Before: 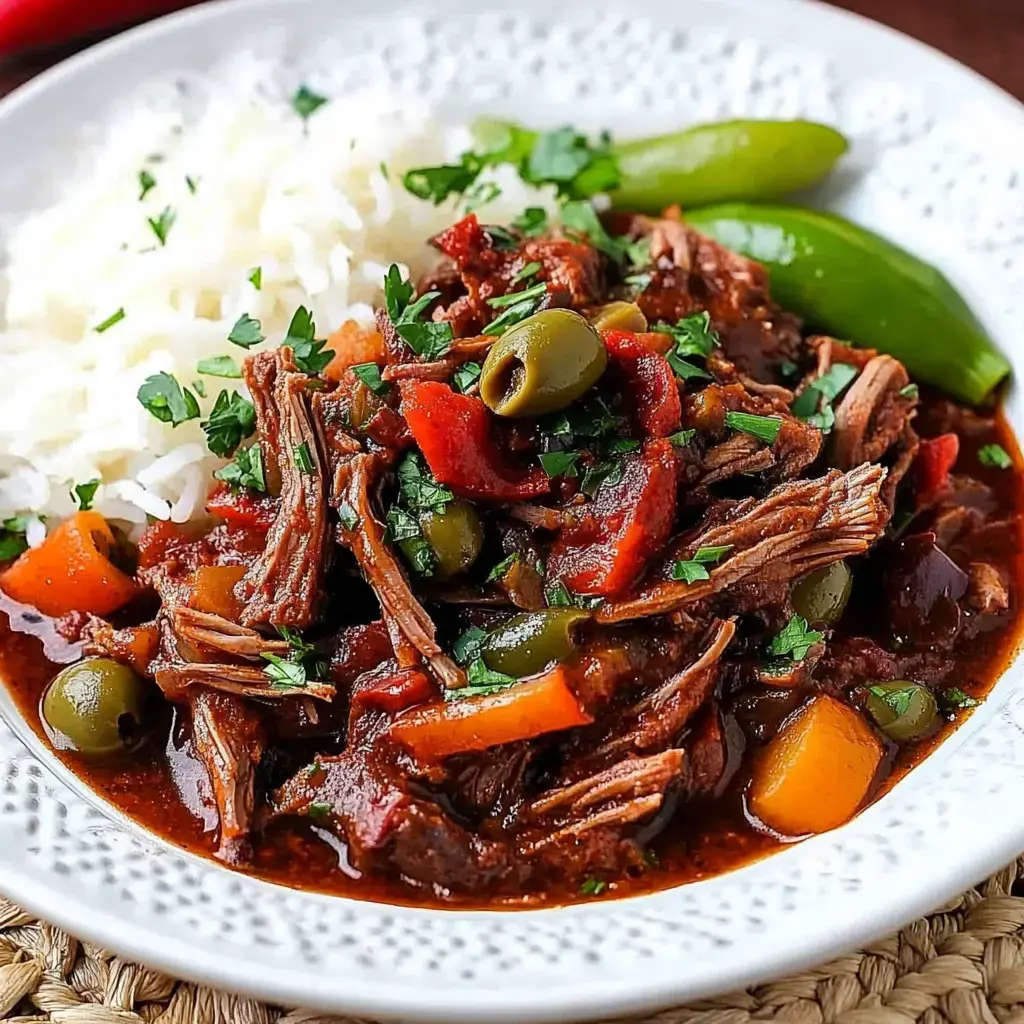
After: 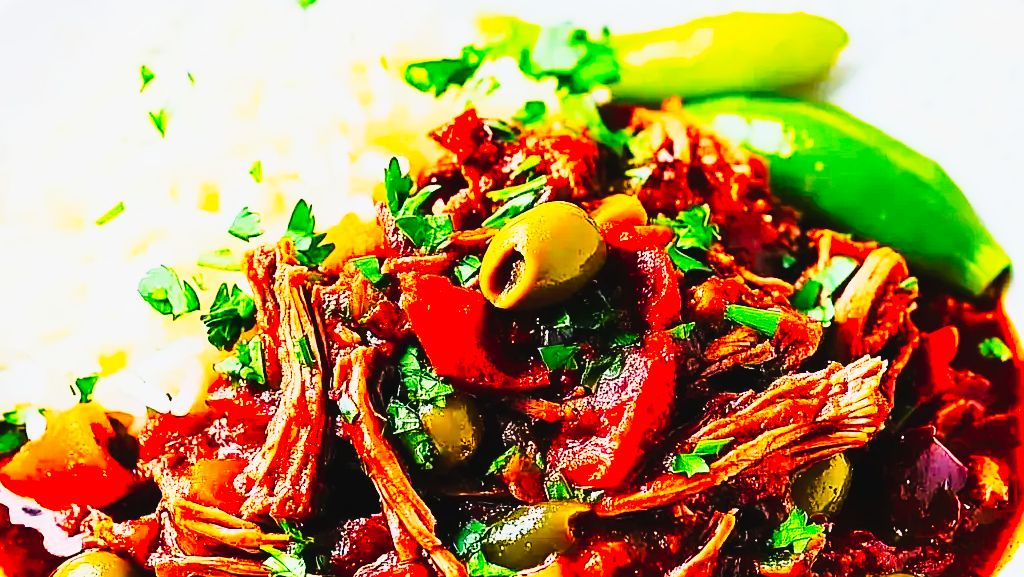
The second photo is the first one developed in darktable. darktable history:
contrast brightness saturation: saturation 0.492
crop and rotate: top 10.524%, bottom 33.04%
base curve: curves: ch0 [(0, 0) (0.028, 0.03) (0.121, 0.232) (0.46, 0.748) (0.859, 0.968) (1, 1)], exposure shift 0.01
tone curve: curves: ch0 [(0, 0.031) (0.145, 0.106) (0.319, 0.269) (0.495, 0.544) (0.707, 0.833) (0.859, 0.931) (1, 0.967)]; ch1 [(0, 0) (0.279, 0.218) (0.424, 0.411) (0.495, 0.504) (0.538, 0.55) (0.578, 0.595) (0.707, 0.778) (1, 1)]; ch2 [(0, 0) (0.125, 0.089) (0.353, 0.329) (0.436, 0.432) (0.552, 0.554) (0.615, 0.674) (1, 1)], preserve colors none
color balance rgb: perceptual saturation grading › global saturation 30.017%, perceptual brilliance grading › global brilliance 12.423%, global vibrance 20%
